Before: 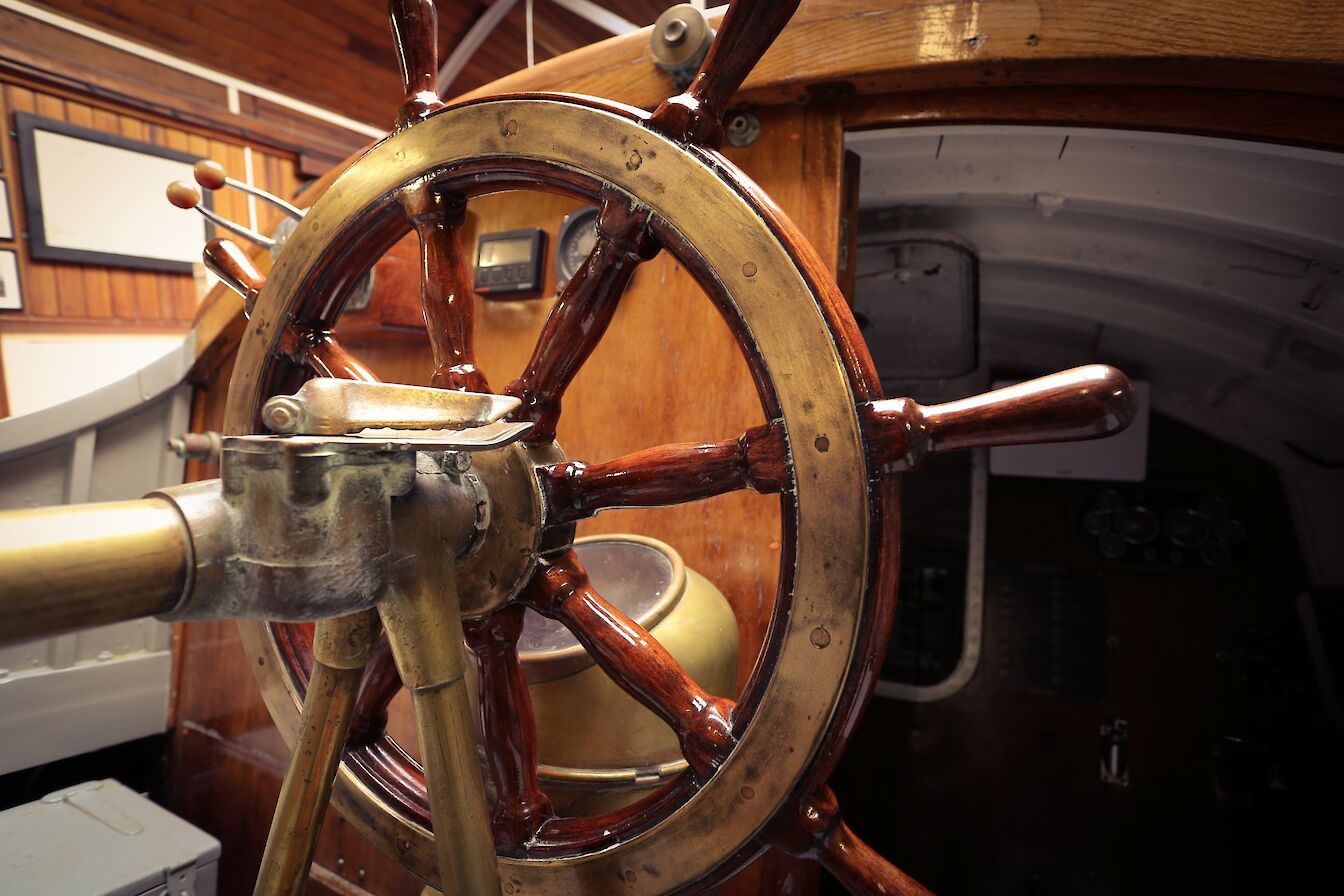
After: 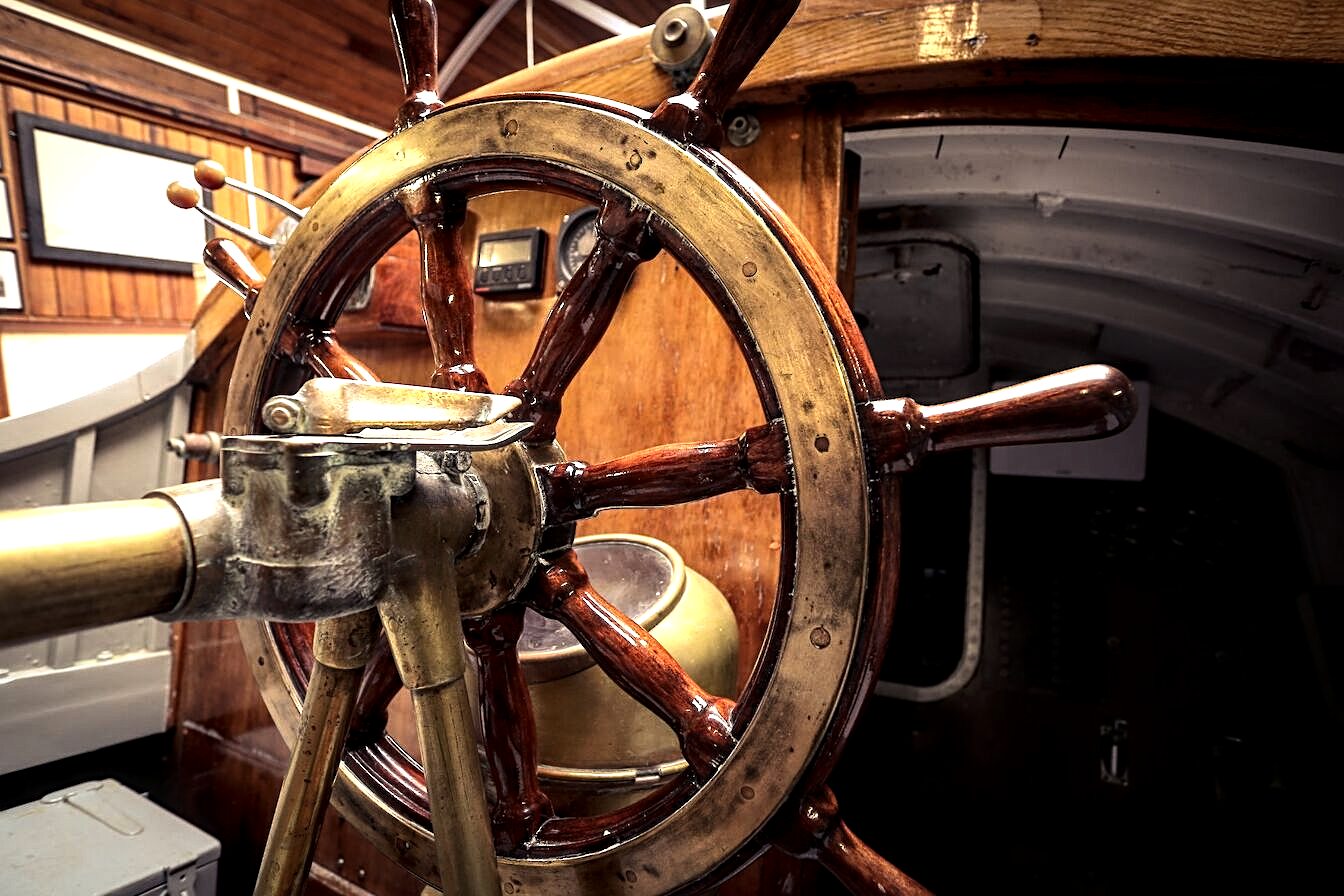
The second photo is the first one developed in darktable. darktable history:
local contrast: highlights 26%, detail 150%
tone equalizer: -8 EV -0.78 EV, -7 EV -0.711 EV, -6 EV -0.584 EV, -5 EV -0.42 EV, -3 EV 0.377 EV, -2 EV 0.6 EV, -1 EV 0.686 EV, +0 EV 0.776 EV, edges refinement/feathering 500, mask exposure compensation -1.57 EV, preserve details no
sharpen: radius 2.509, amount 0.33
